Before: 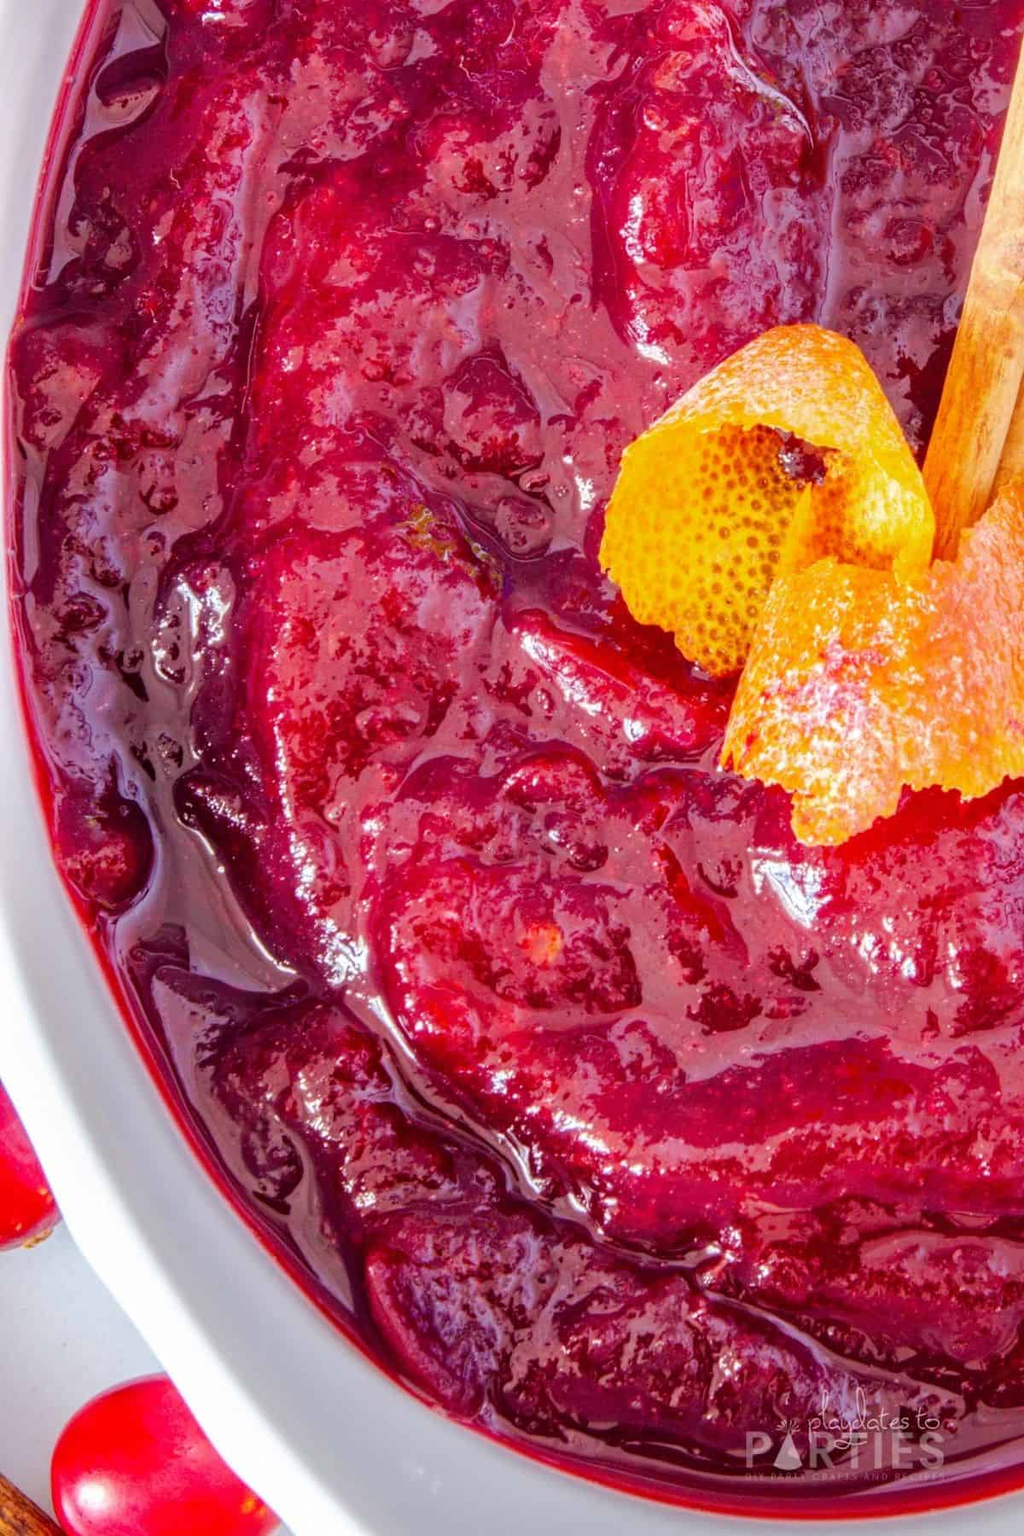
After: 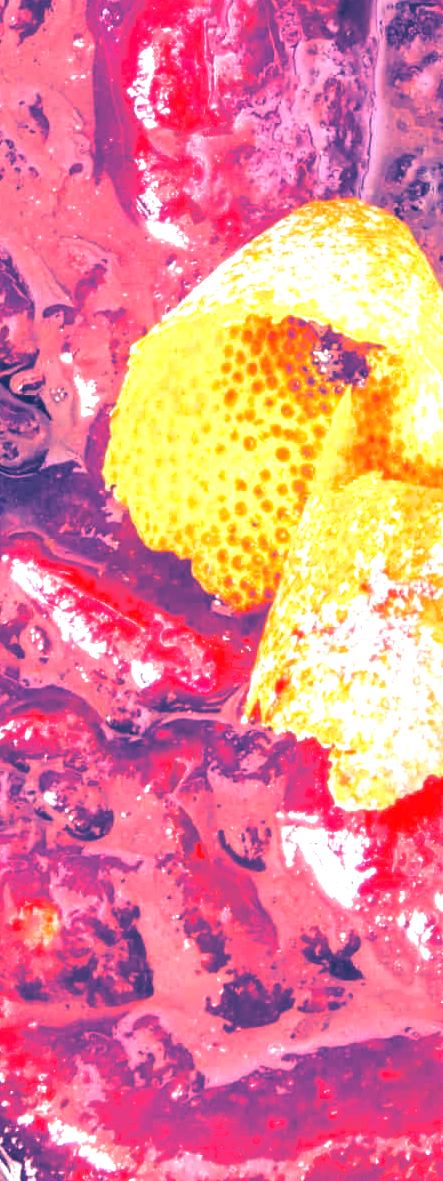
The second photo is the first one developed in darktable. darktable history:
exposure: black level correction 0, exposure 1.1 EV, compensate highlight preservation false
crop and rotate: left 49.936%, top 10.094%, right 13.136%, bottom 24.256%
split-toning: shadows › hue 226.8°, shadows › saturation 1, highlights › saturation 0, balance -61.41
